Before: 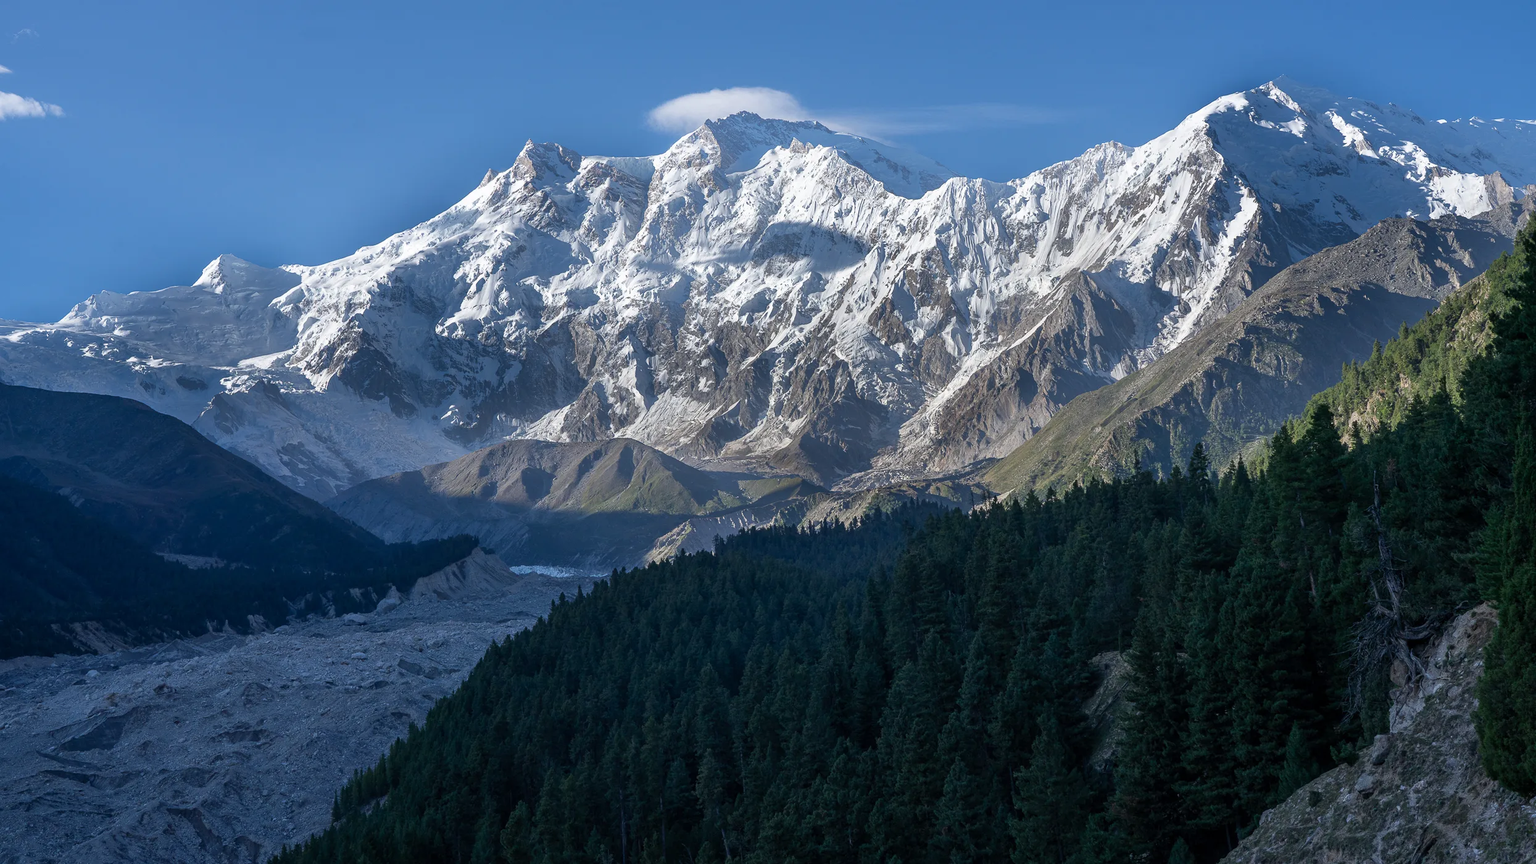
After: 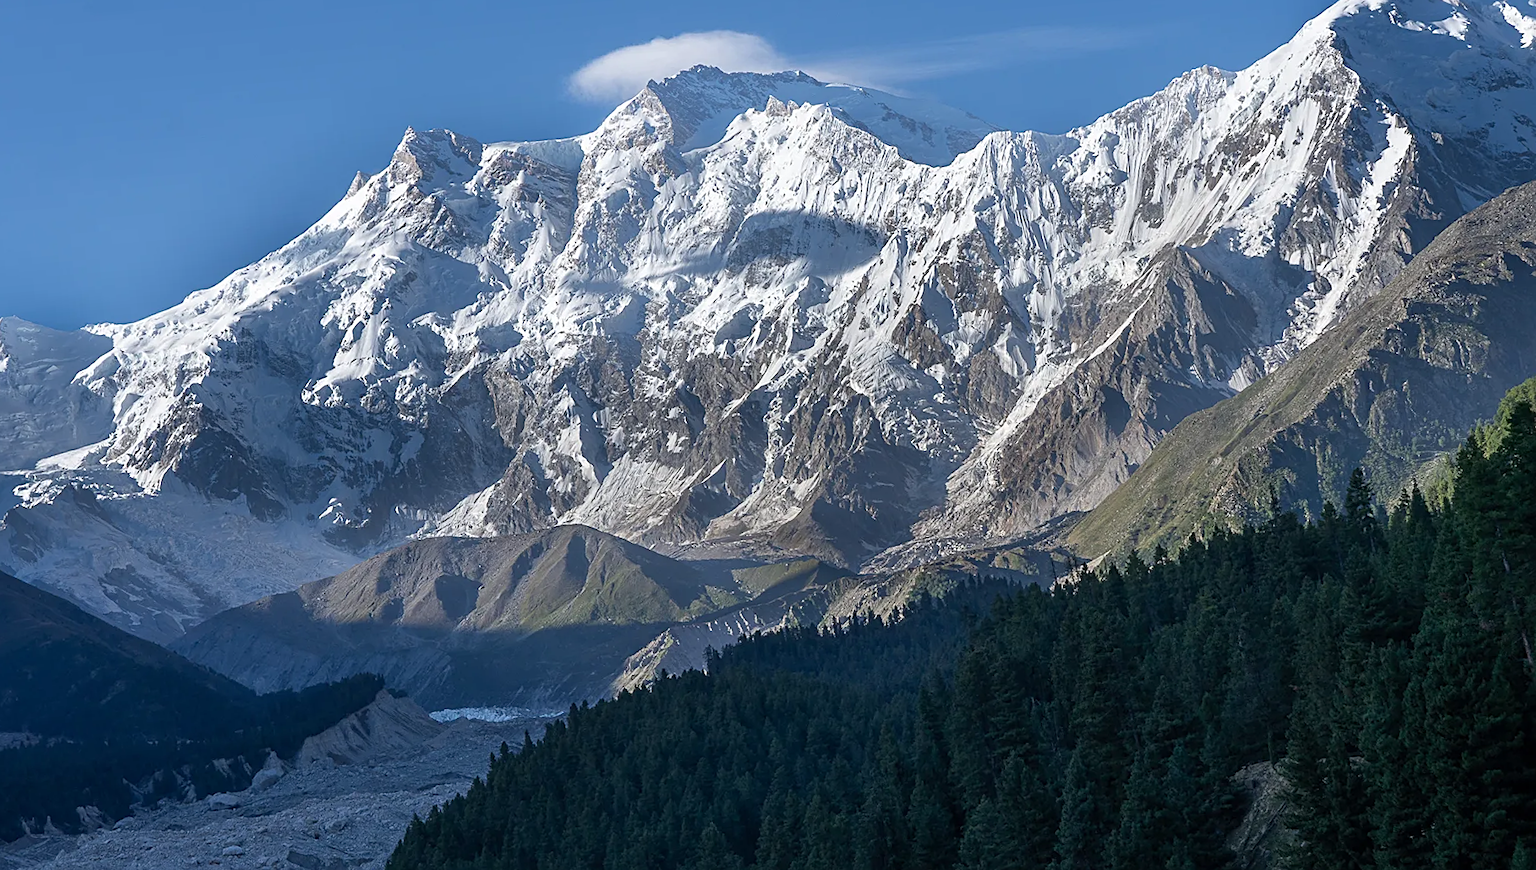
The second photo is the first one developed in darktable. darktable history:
crop and rotate: left 10.77%, top 5.1%, right 10.41%, bottom 16.76%
sharpen: on, module defaults
rotate and perspective: rotation -4.57°, crop left 0.054, crop right 0.944, crop top 0.087, crop bottom 0.914
